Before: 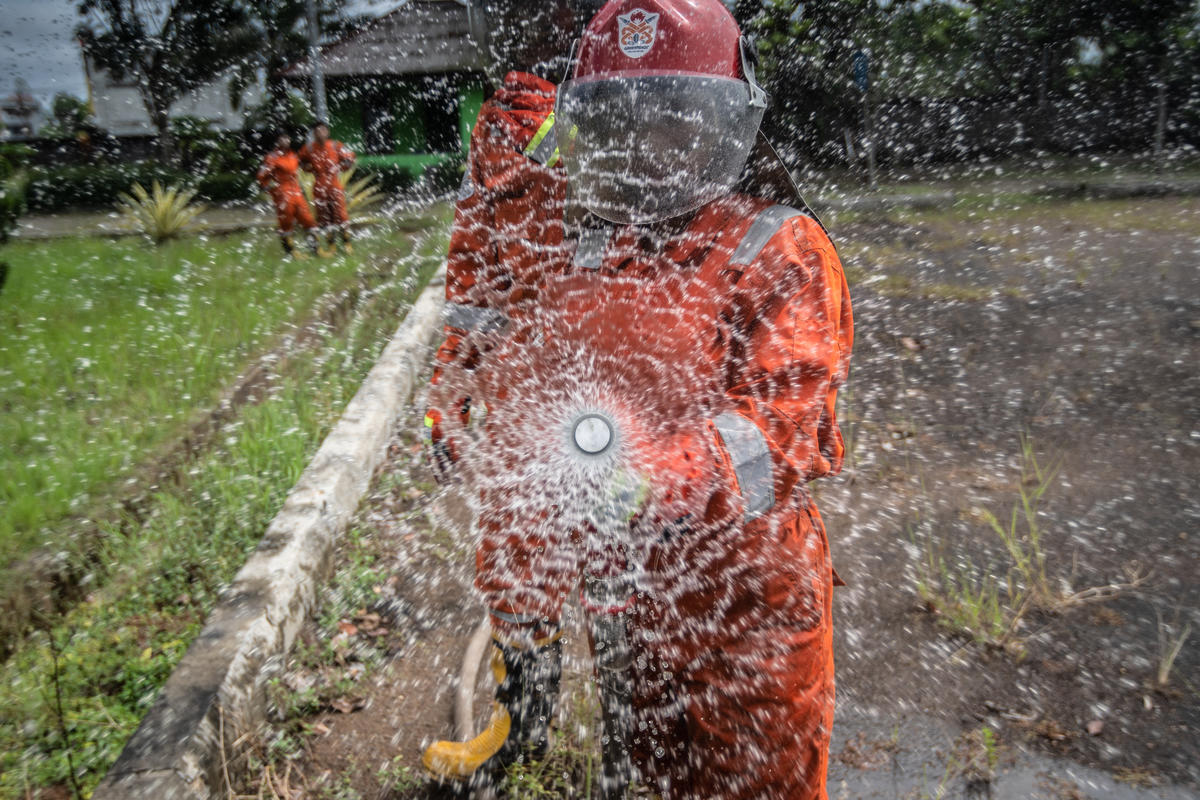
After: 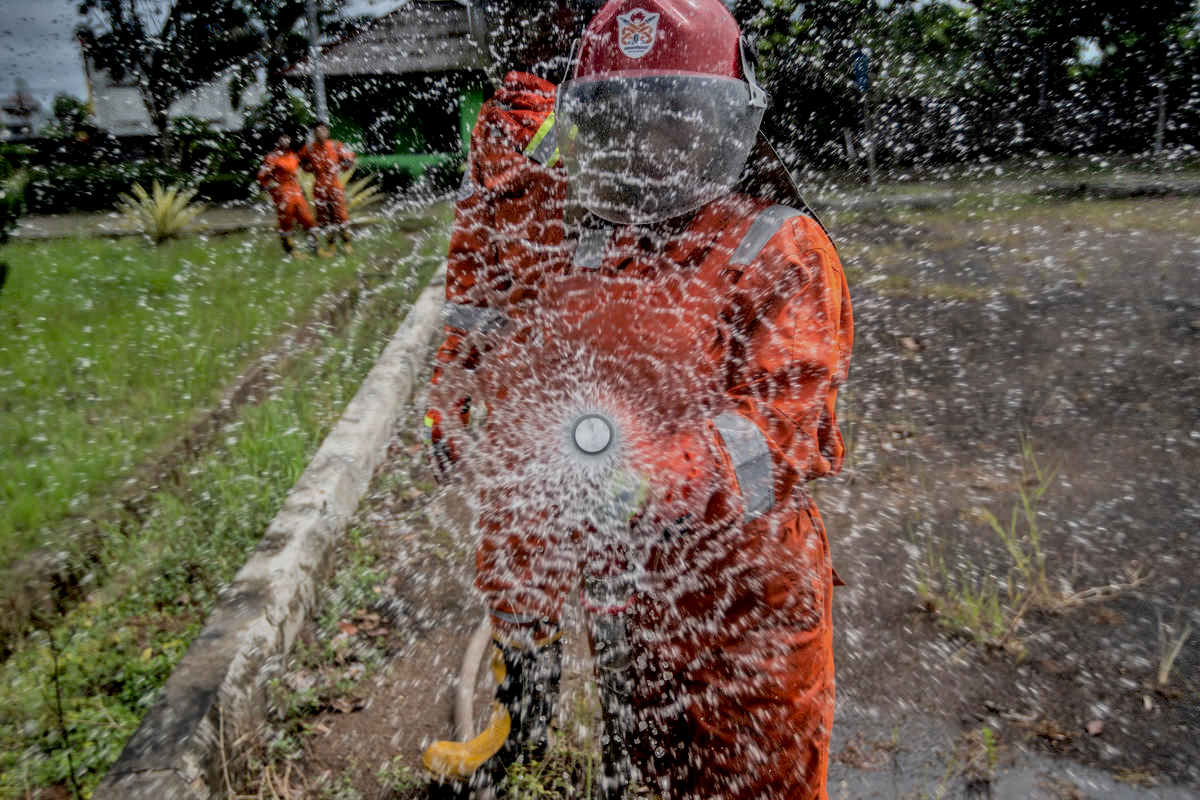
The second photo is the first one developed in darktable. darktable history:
exposure: black level correction 0.011, exposure -0.478 EV, compensate highlight preservation false
shadows and highlights: soften with gaussian
